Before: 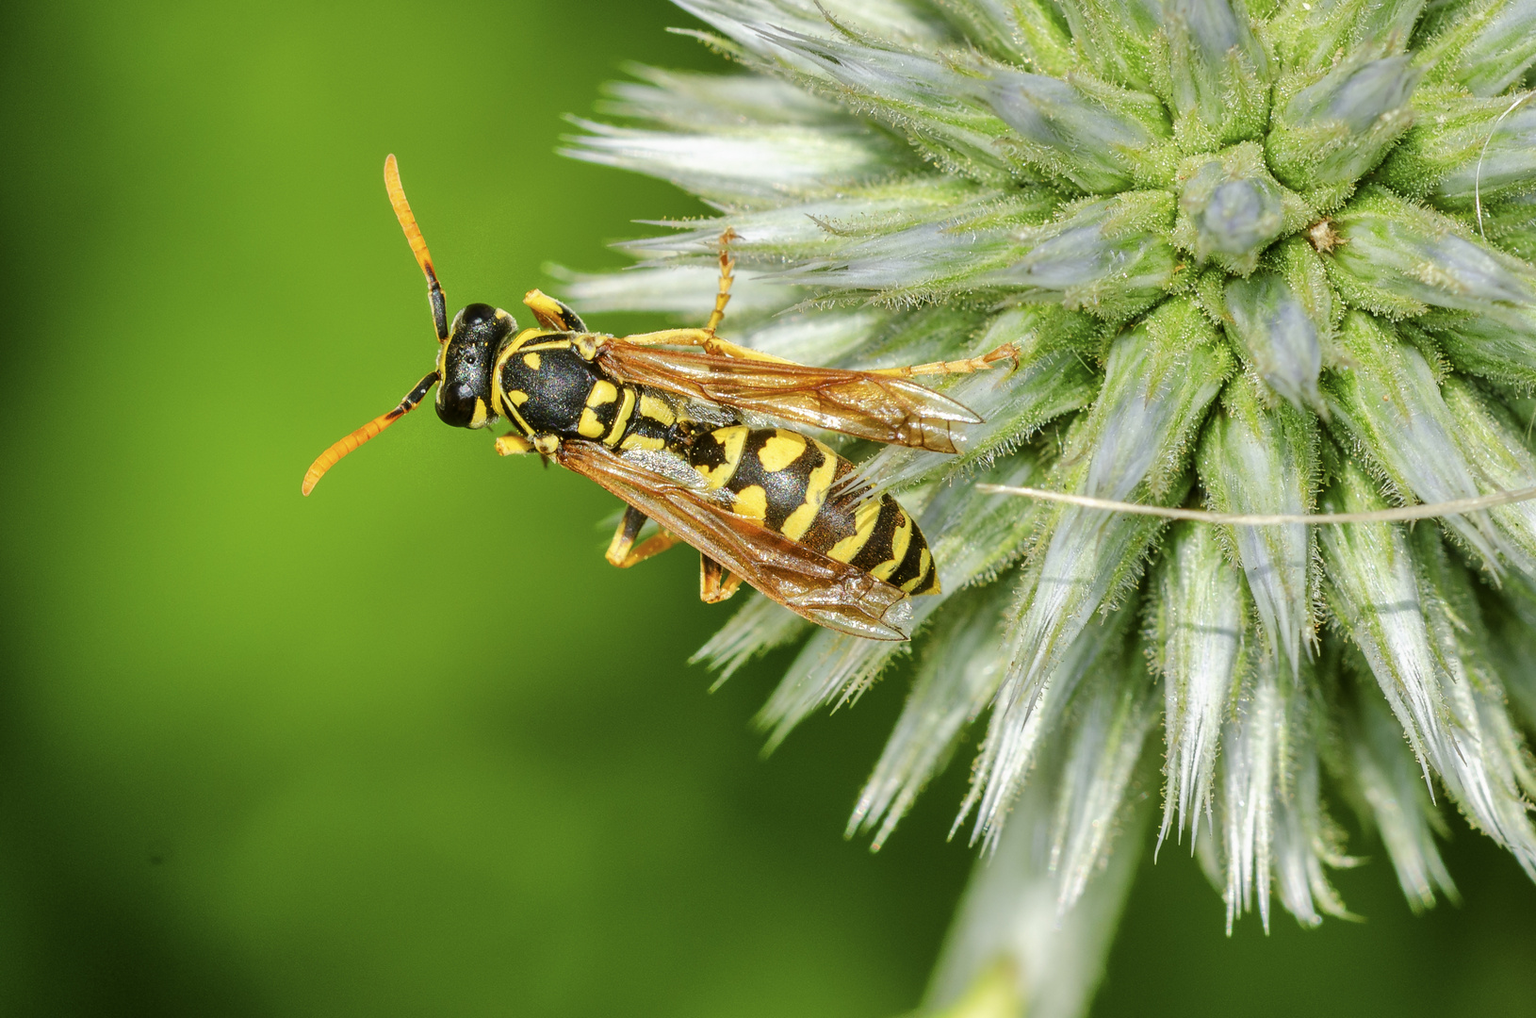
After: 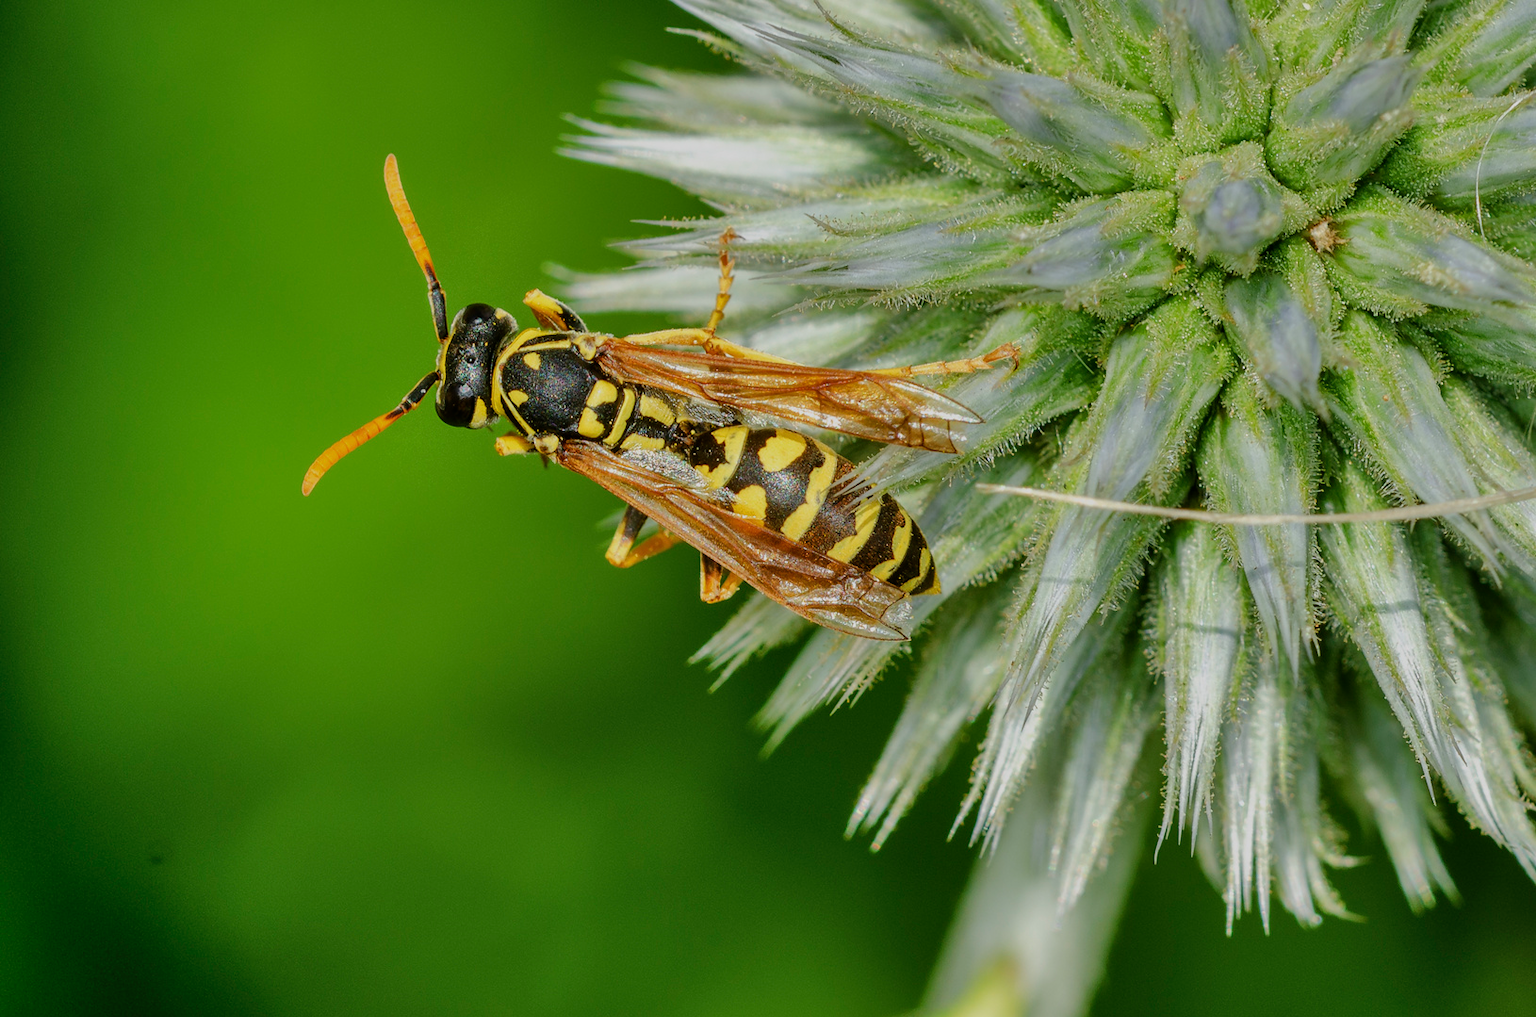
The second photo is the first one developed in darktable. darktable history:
shadows and highlights: highlights color adjustment 55.54%, soften with gaussian
exposure: exposure -0.551 EV, compensate highlight preservation false
